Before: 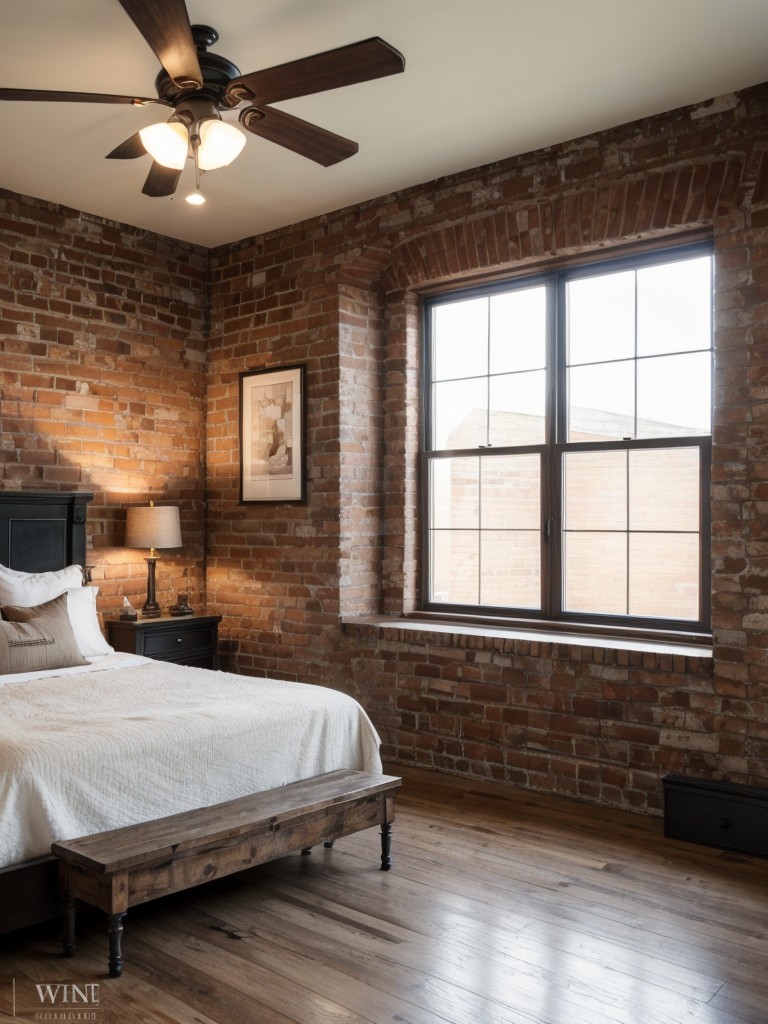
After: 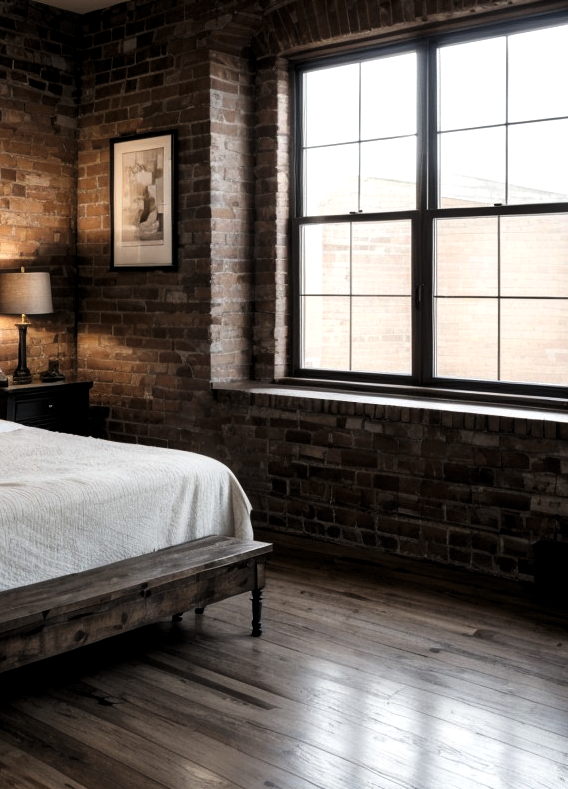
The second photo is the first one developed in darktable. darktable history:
crop: left 16.871%, top 22.857%, right 9.116%
levels: levels [0.101, 0.578, 0.953]
contrast brightness saturation: contrast 0.07
tone equalizer: on, module defaults
